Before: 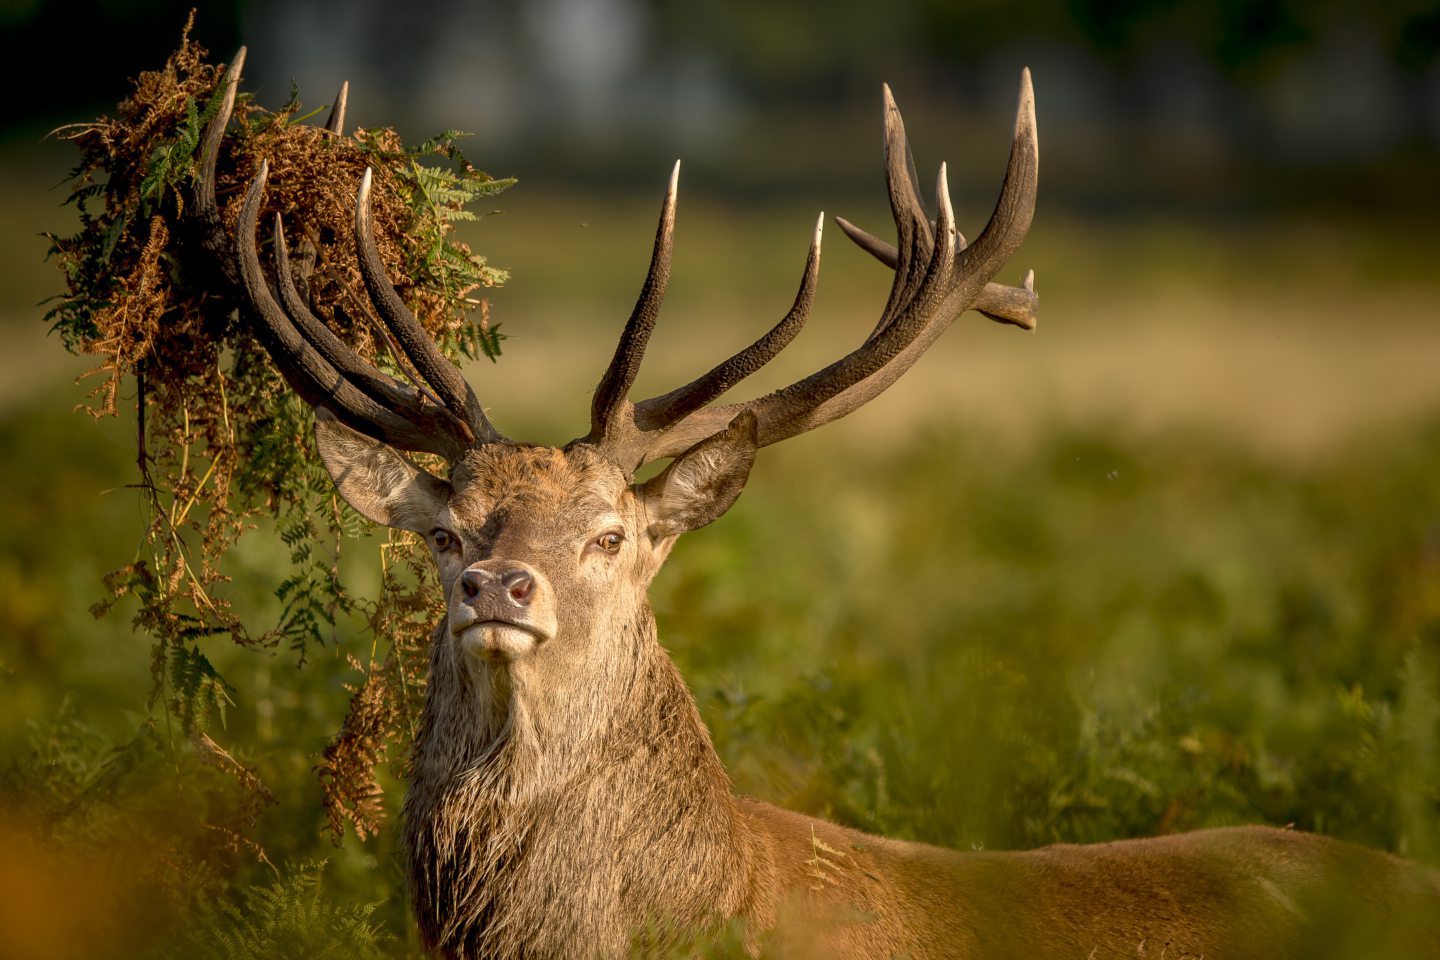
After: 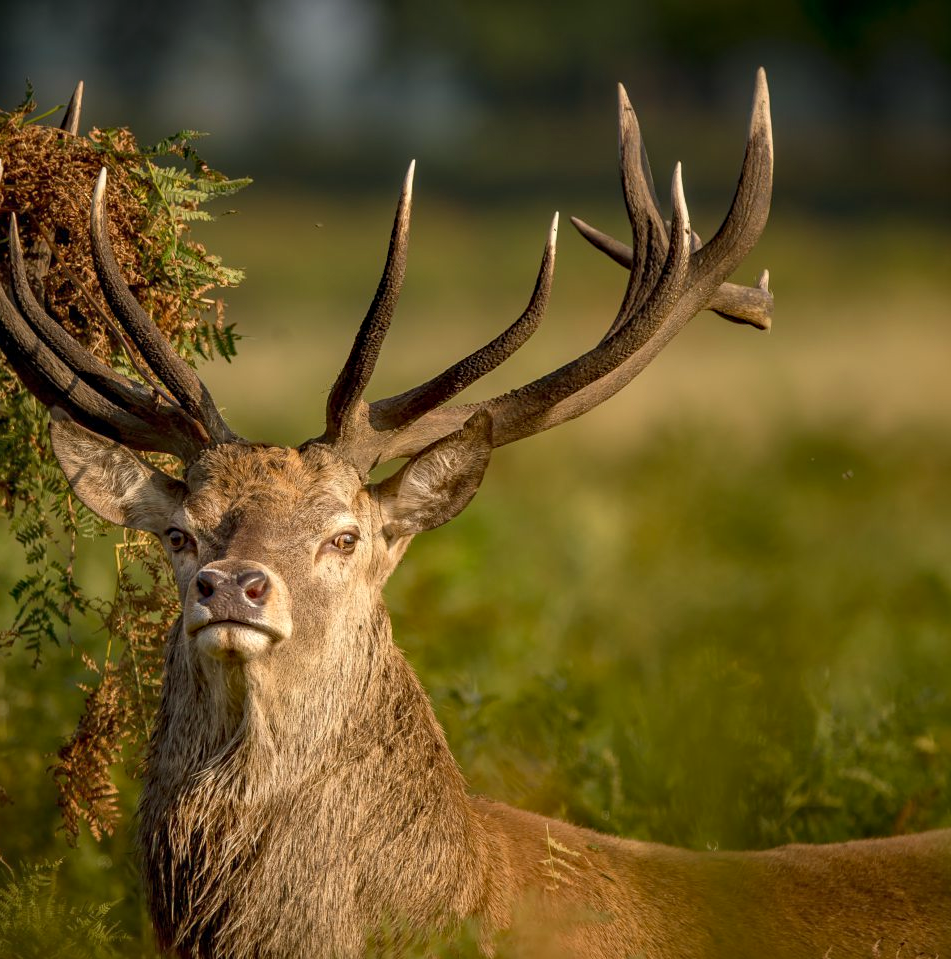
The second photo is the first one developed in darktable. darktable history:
crop and rotate: left 18.442%, right 15.508%
haze removal: compatibility mode true, adaptive false
